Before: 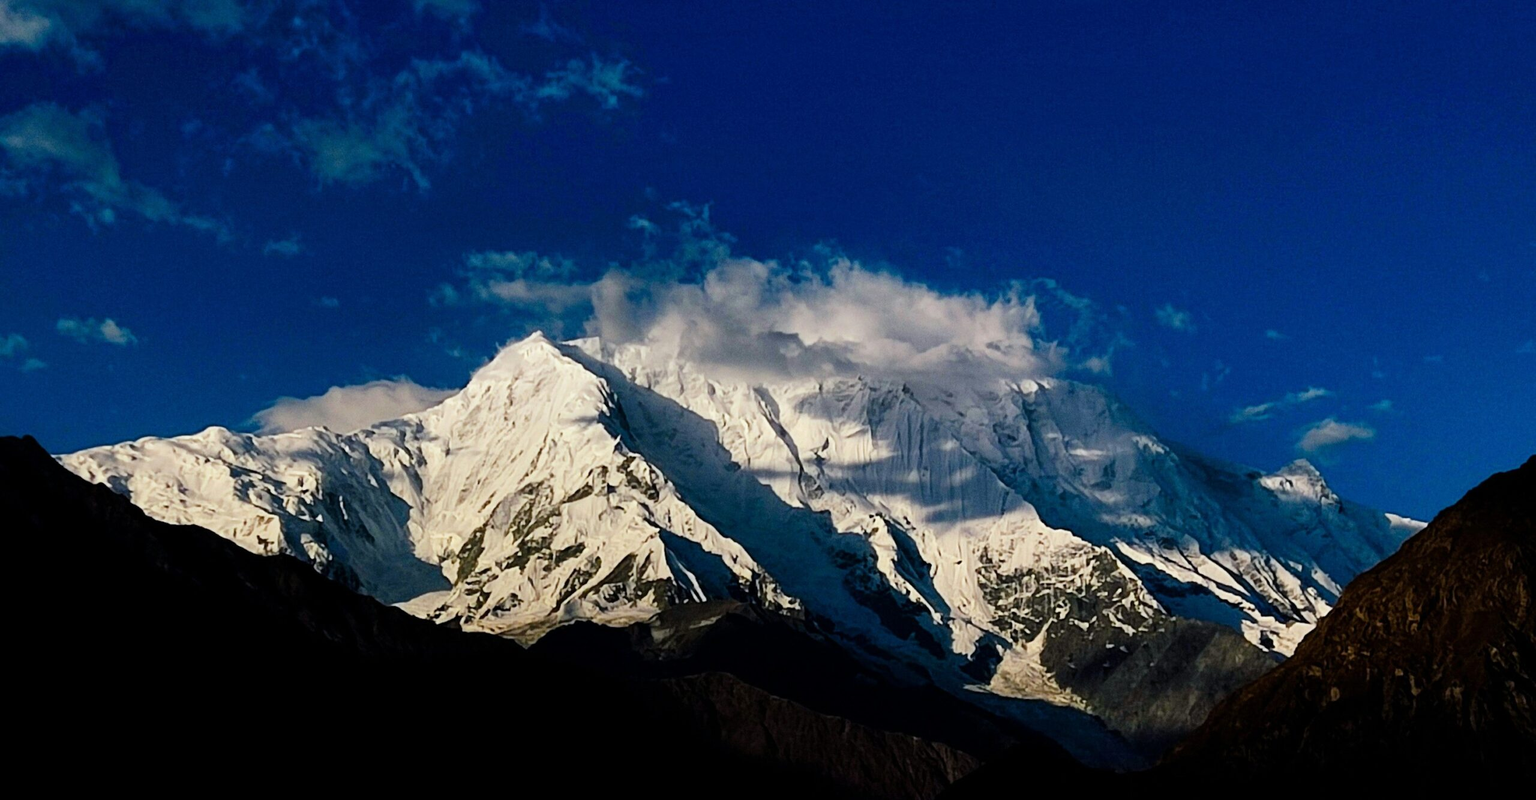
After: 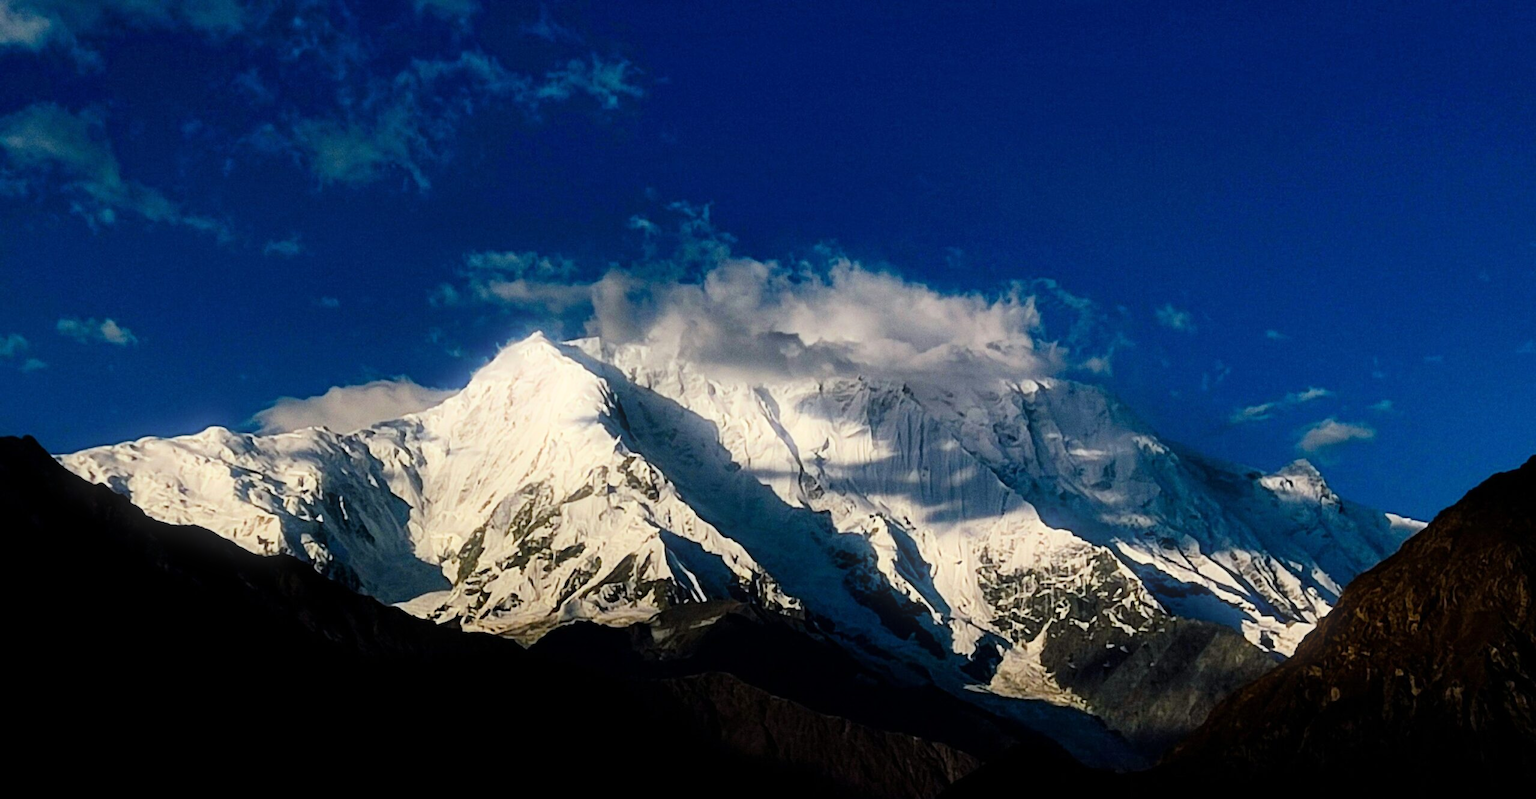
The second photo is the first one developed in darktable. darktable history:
bloom: size 5%, threshold 95%, strength 15%
white balance: red 1, blue 1
tone equalizer: on, module defaults
